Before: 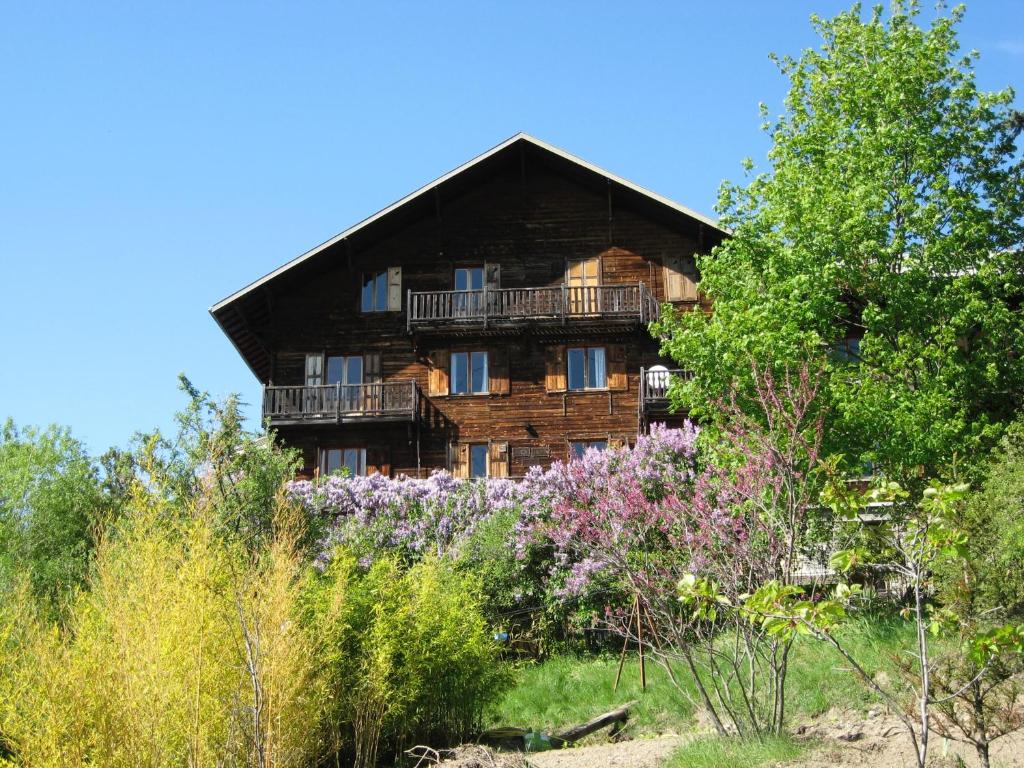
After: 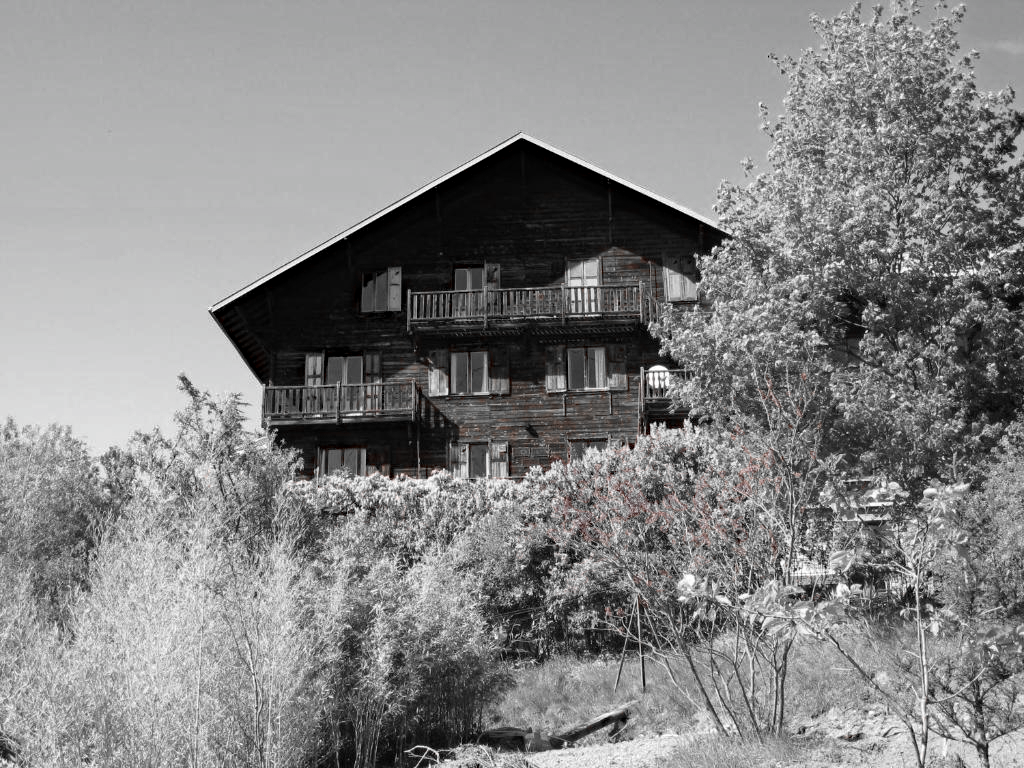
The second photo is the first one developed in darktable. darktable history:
color zones: curves: ch1 [(0, 0.006) (0.094, 0.285) (0.171, 0.001) (0.429, 0.001) (0.571, 0.003) (0.714, 0.004) (0.857, 0.004) (1, 0.006)]
haze removal: strength 0.5, distance 0.43, compatibility mode true, adaptive false
